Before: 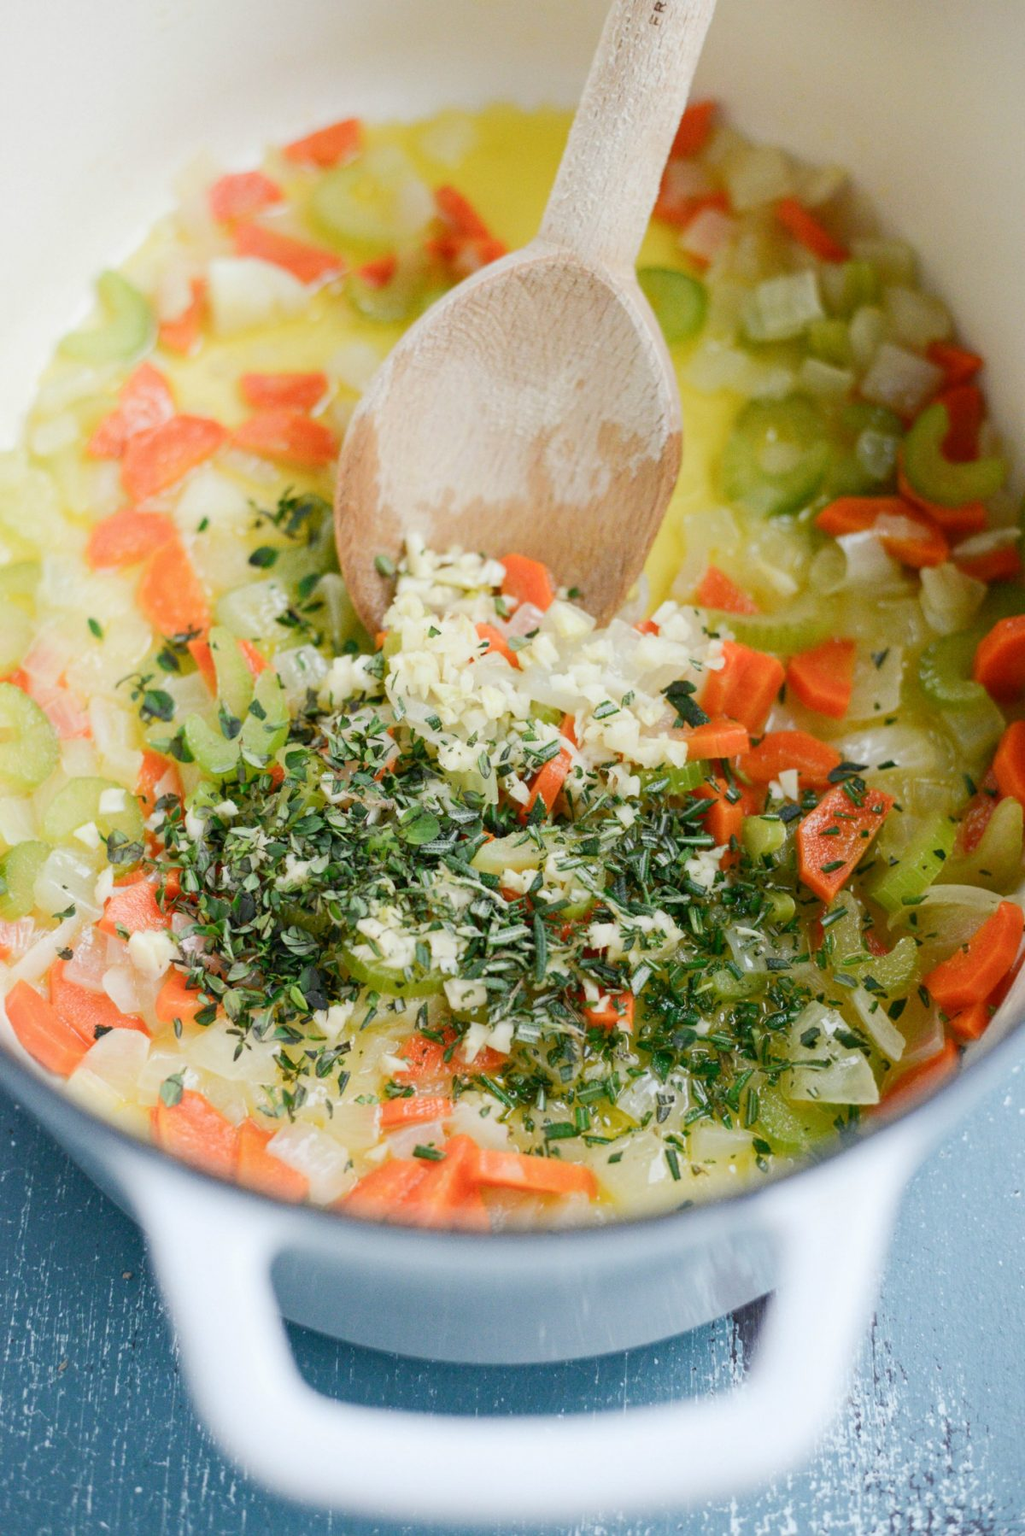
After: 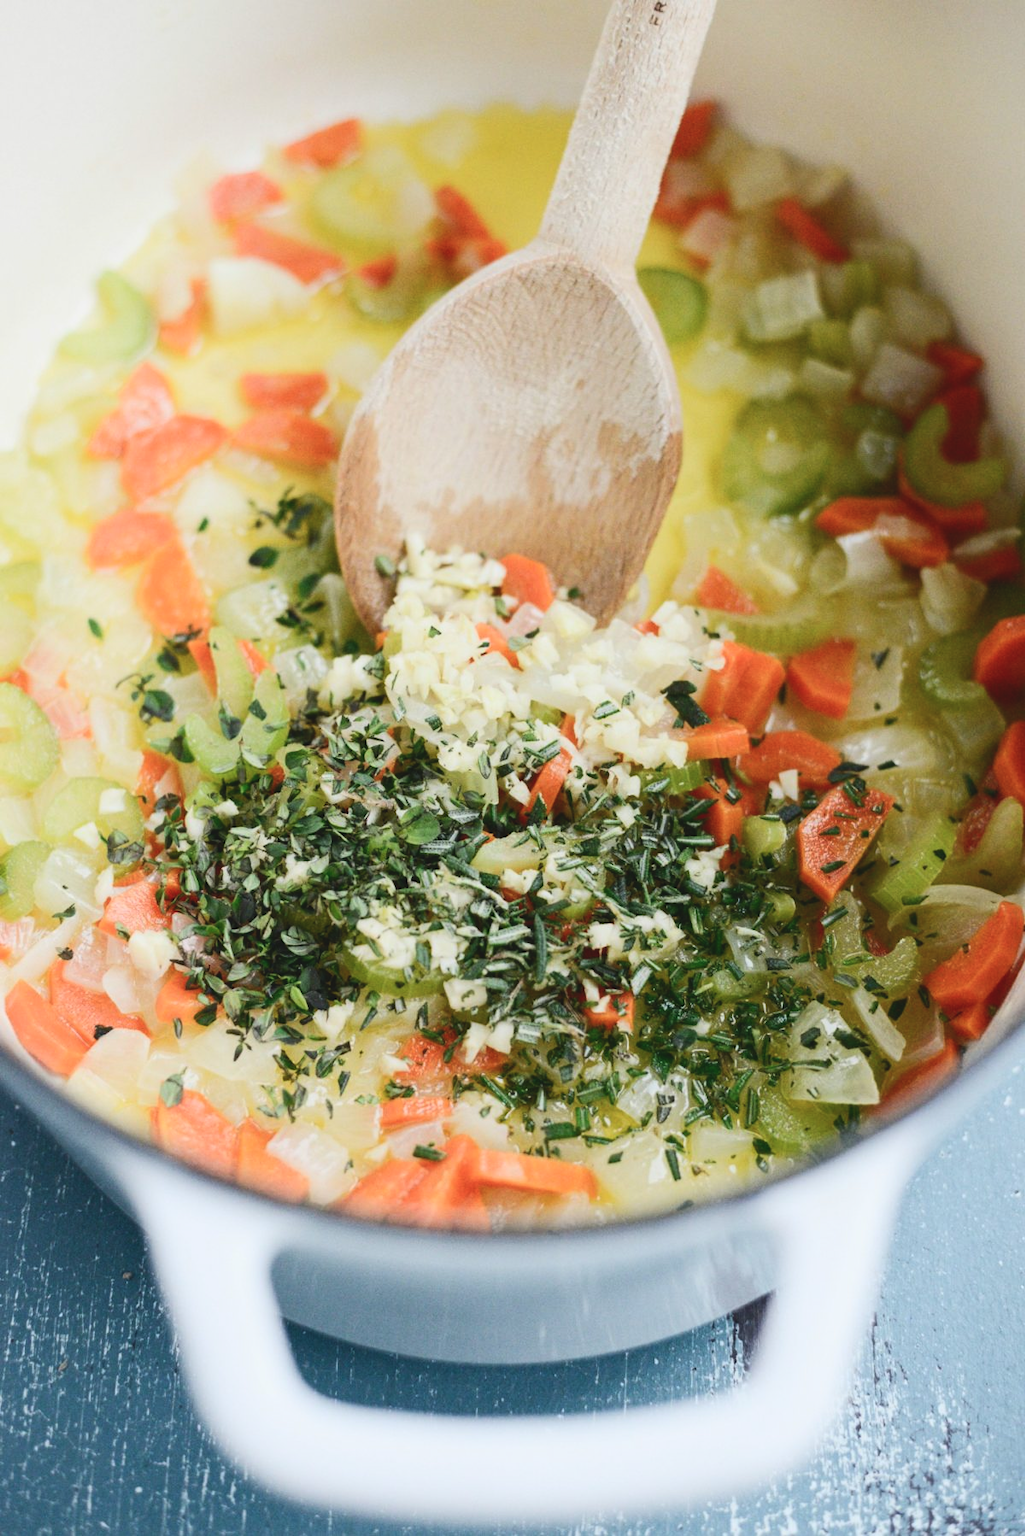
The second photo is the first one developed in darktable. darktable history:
contrast brightness saturation: contrast 0.217
exposure: black level correction -0.015, exposure -0.136 EV, compensate highlight preservation false
